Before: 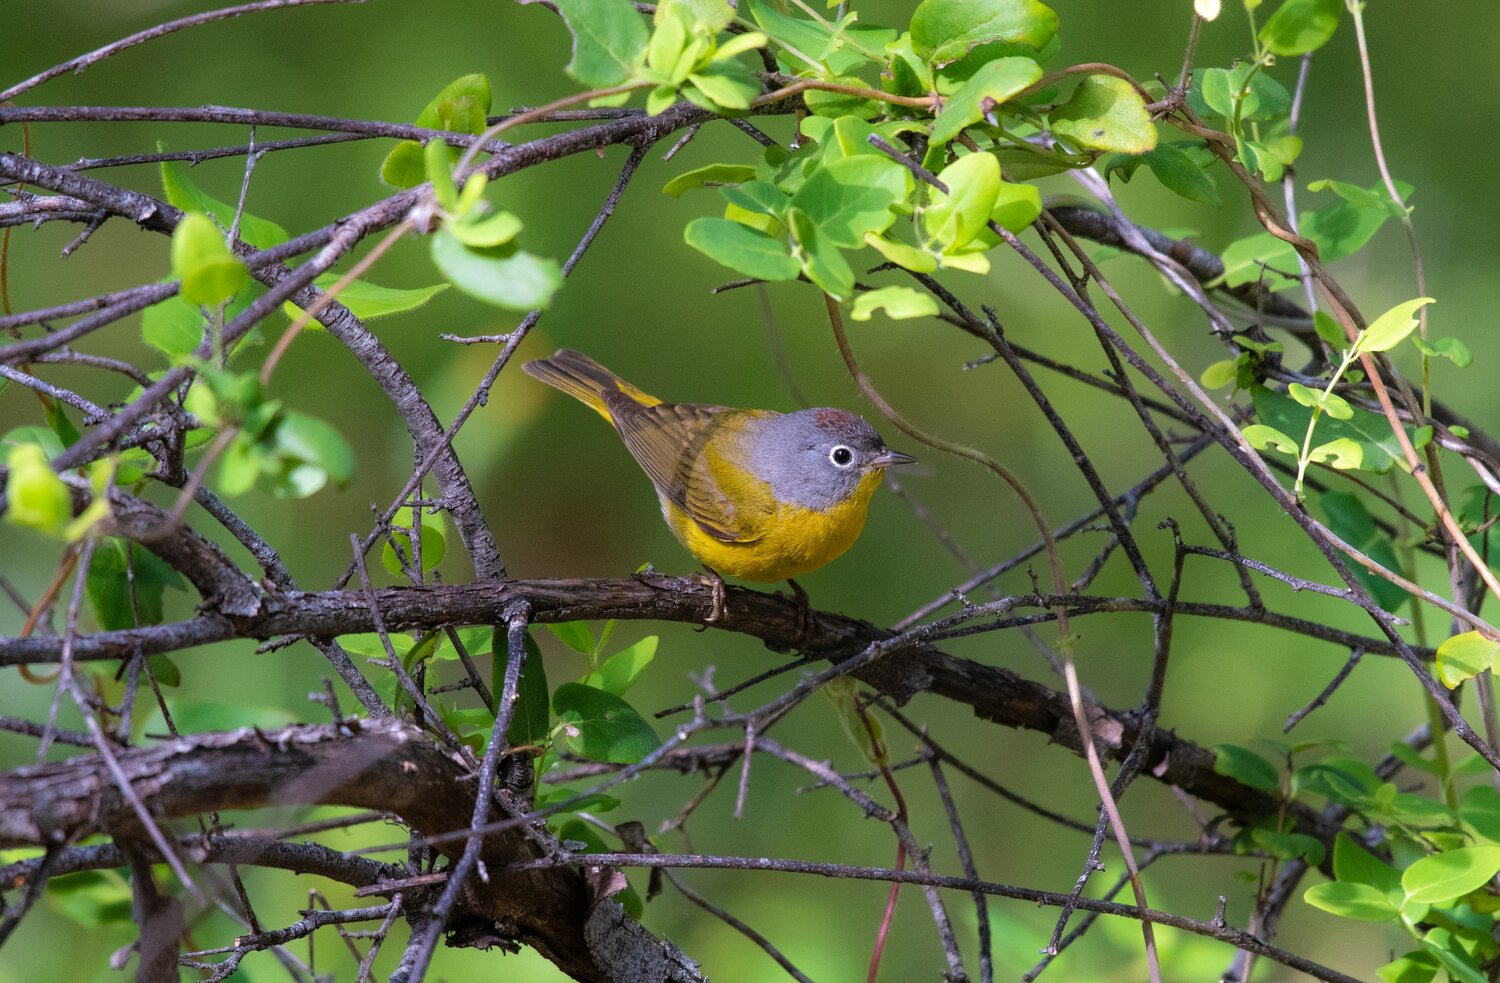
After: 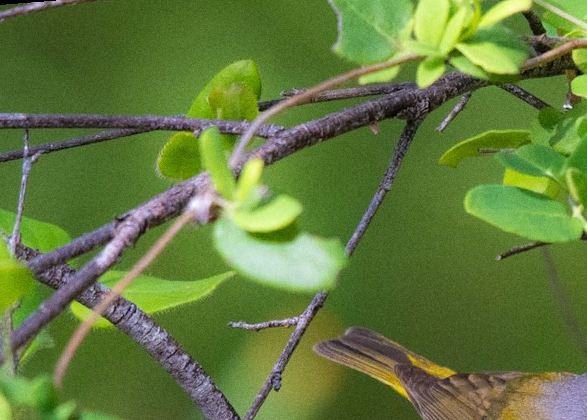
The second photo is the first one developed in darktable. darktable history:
crop and rotate: left 10.817%, top 0.062%, right 47.194%, bottom 53.626%
rotate and perspective: rotation -4.57°, crop left 0.054, crop right 0.944, crop top 0.087, crop bottom 0.914
grain: coarseness 7.08 ISO, strength 21.67%, mid-tones bias 59.58%
